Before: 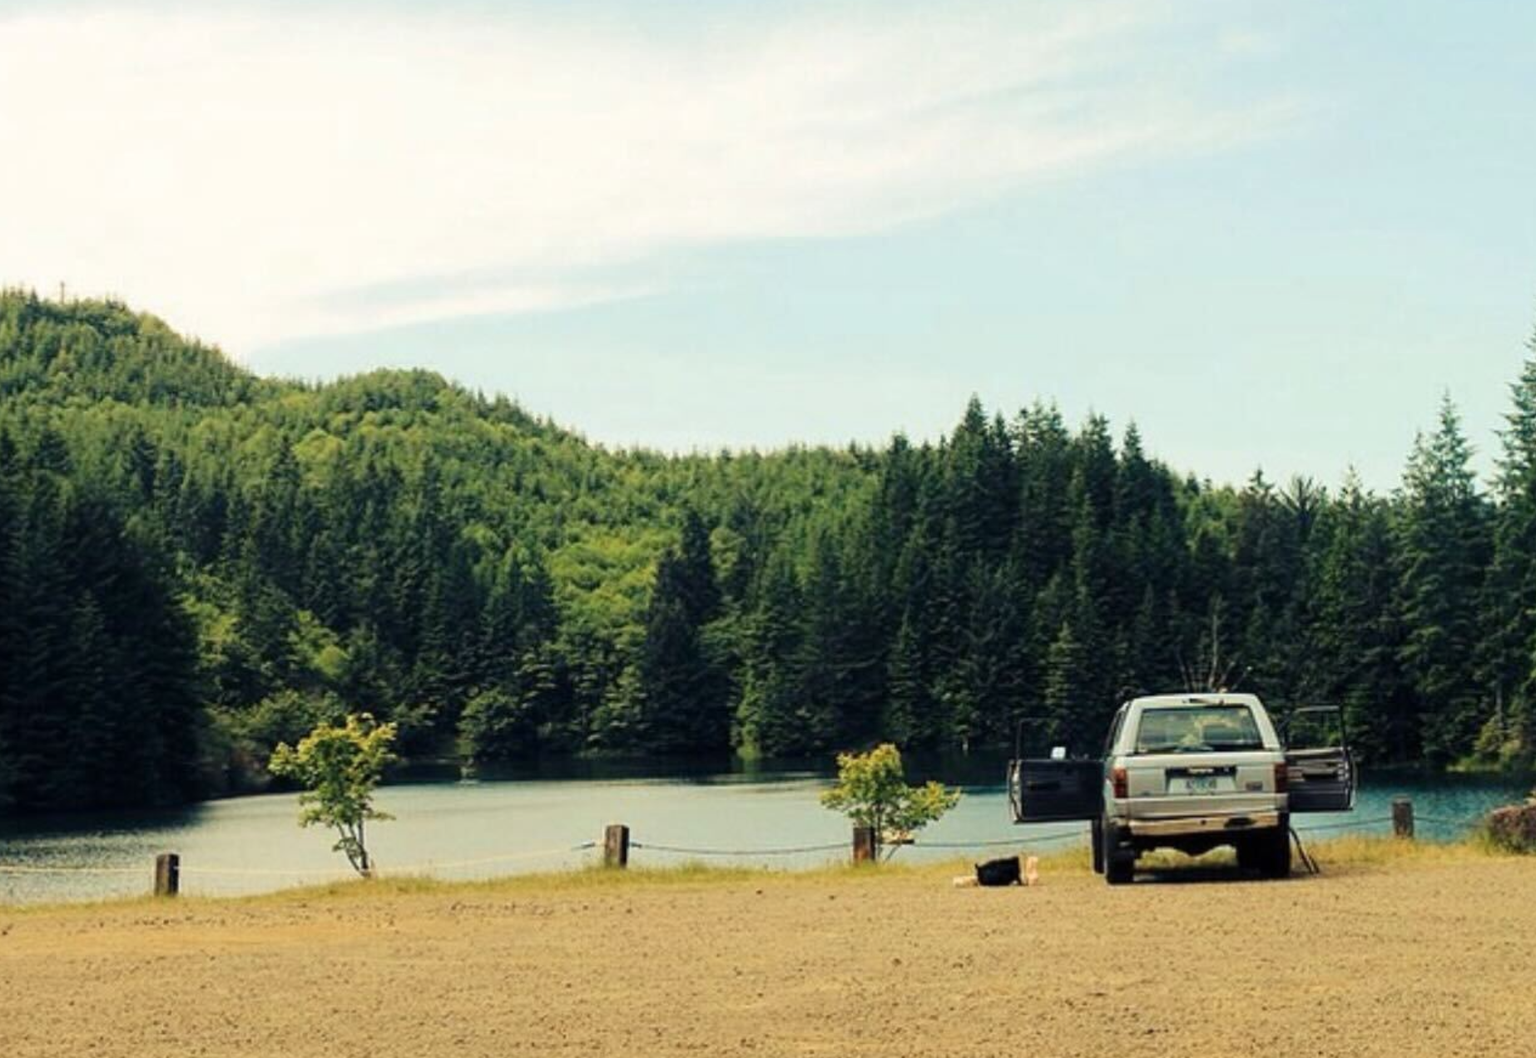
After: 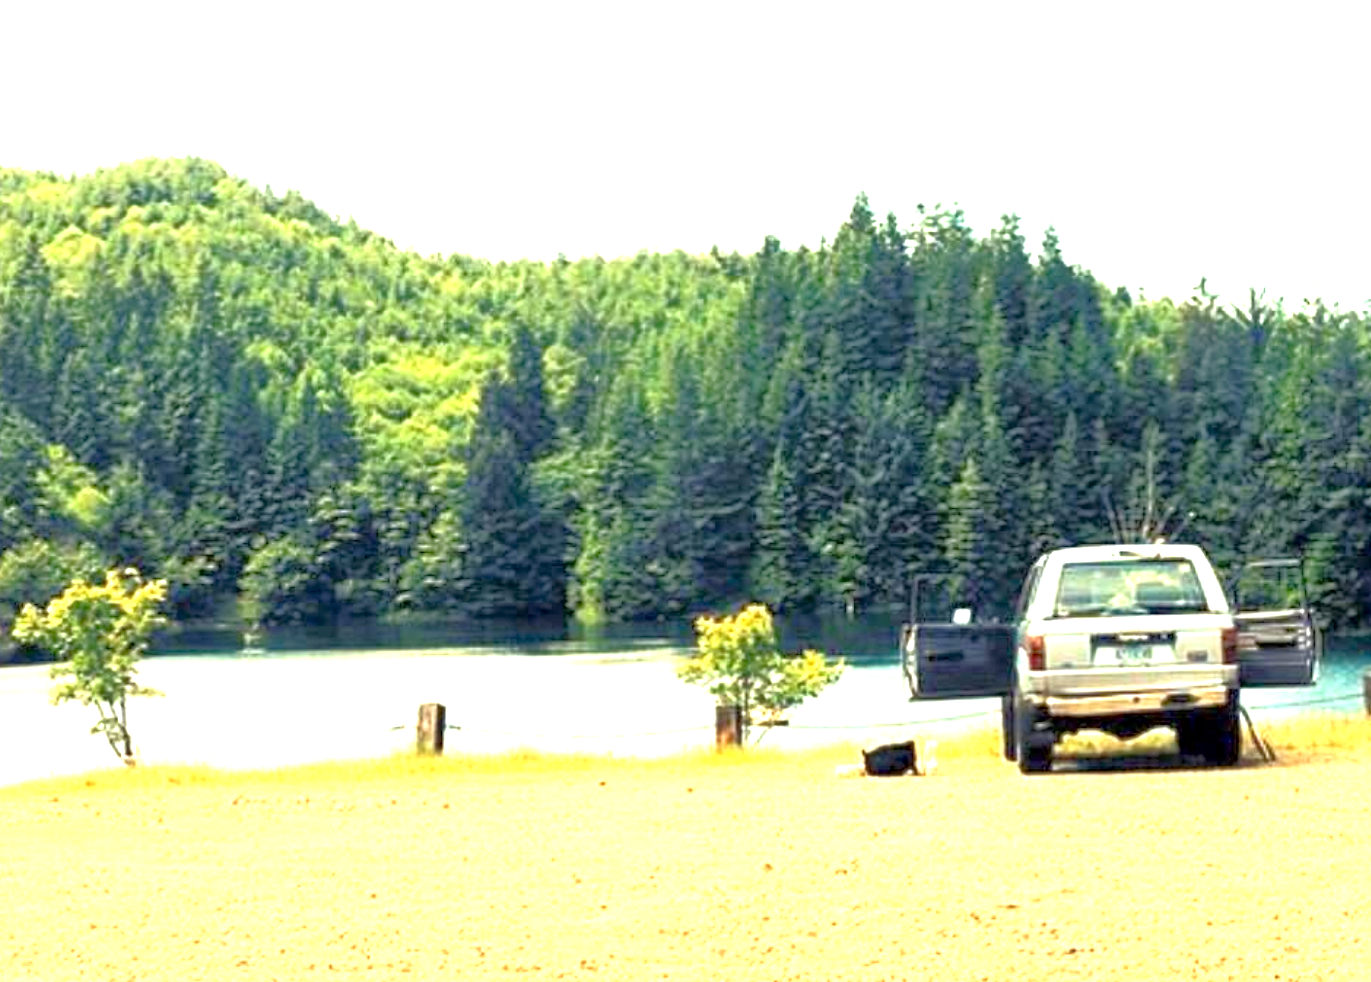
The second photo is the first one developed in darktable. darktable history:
tone equalizer: -7 EV 0.155 EV, -6 EV 0.616 EV, -5 EV 1.16 EV, -4 EV 1.34 EV, -3 EV 1.17 EV, -2 EV 0.6 EV, -1 EV 0.16 EV
crop: left 16.843%, top 22.764%, right 8.847%
exposure: black level correction 0.001, exposure 1.812 EV, compensate highlight preservation false
